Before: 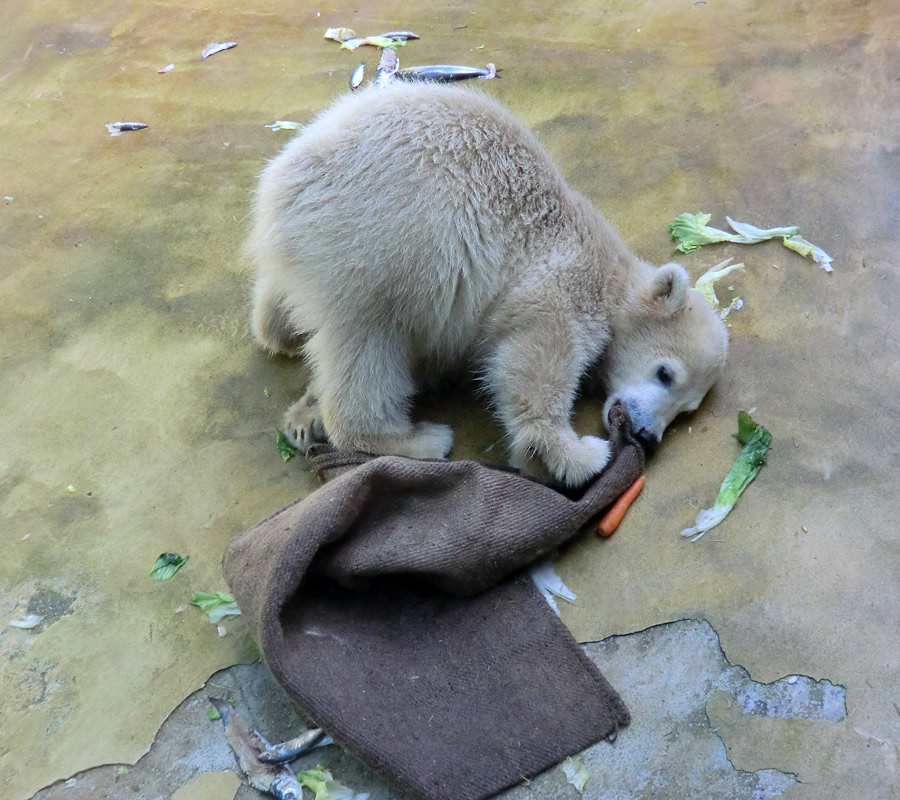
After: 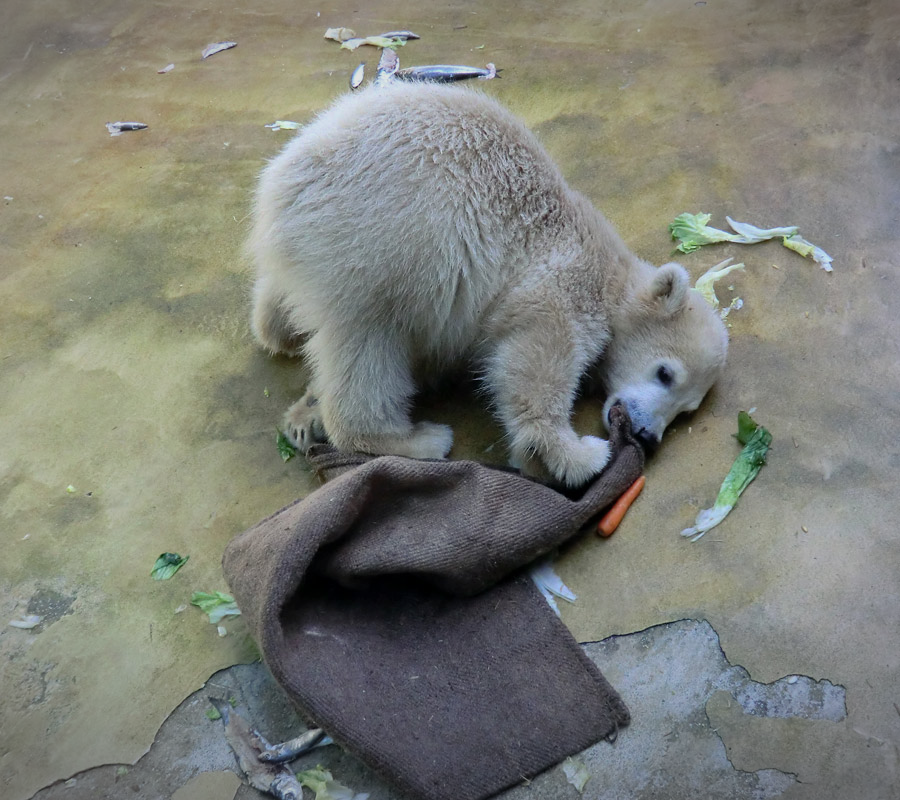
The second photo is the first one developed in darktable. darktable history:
exposure: exposure -0.271 EV, compensate highlight preservation false
vignetting: fall-off start 100.62%, width/height ratio 1.325
